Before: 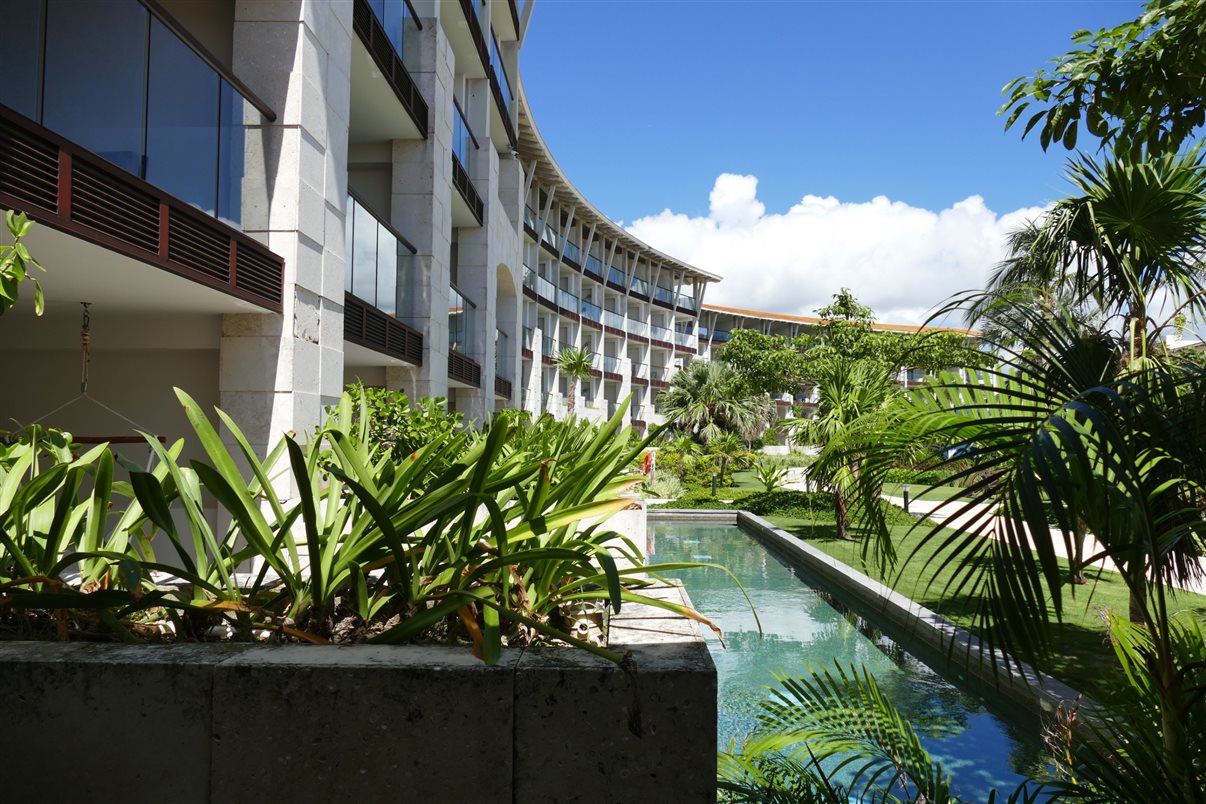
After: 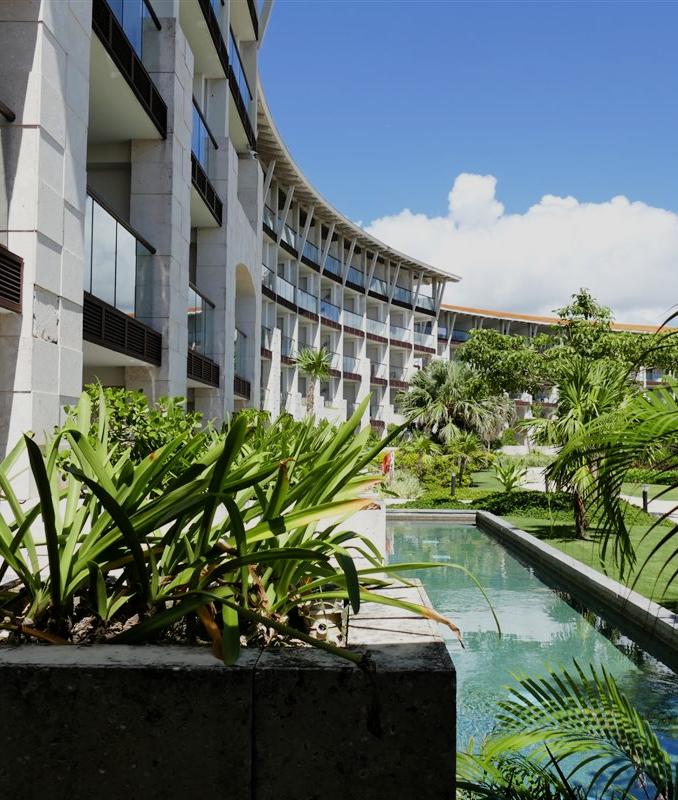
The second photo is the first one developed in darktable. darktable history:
filmic rgb: white relative exposure 3.8 EV, hardness 4.35
crop: left 21.674%, right 22.086%
